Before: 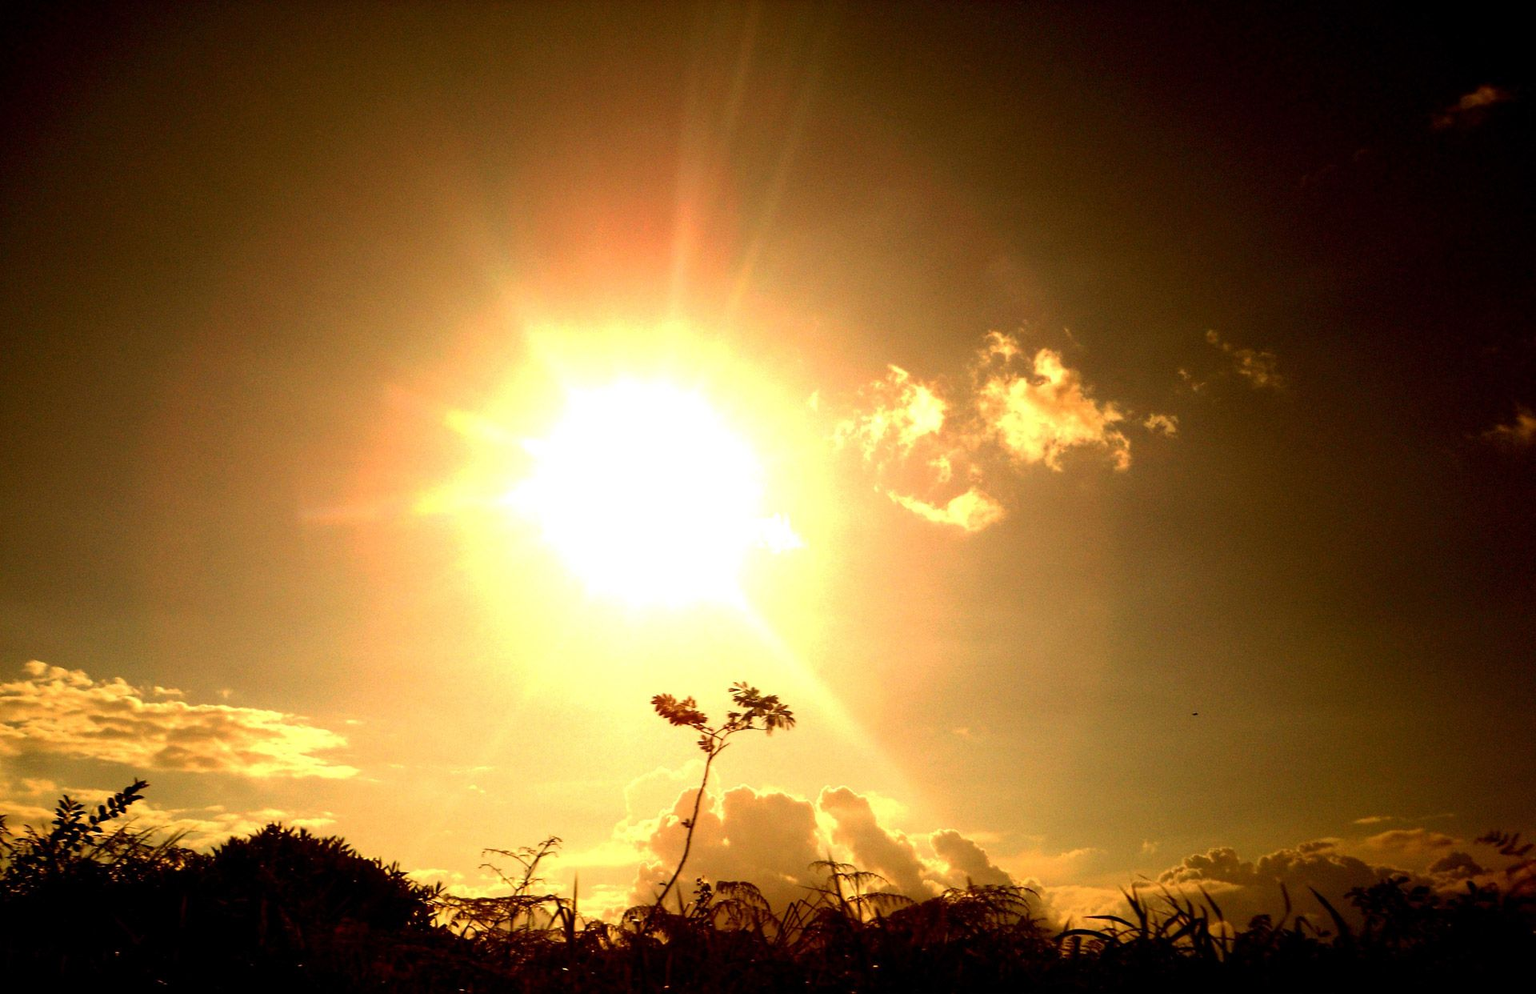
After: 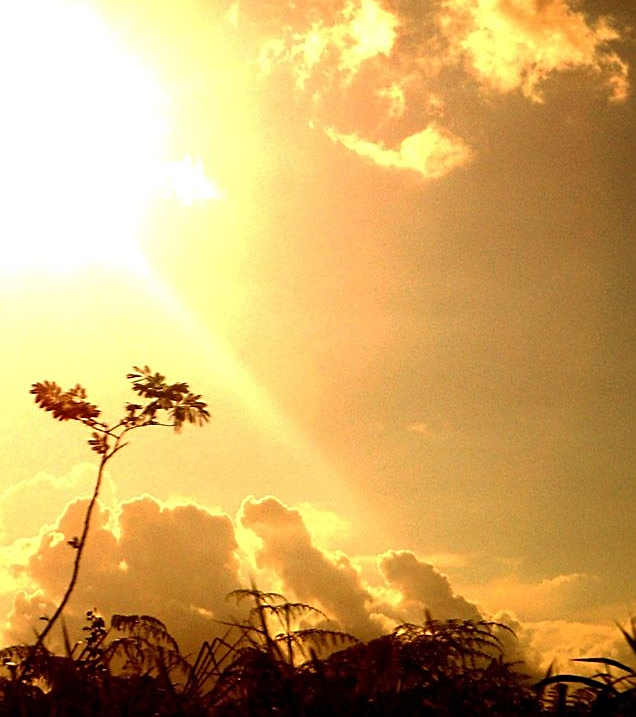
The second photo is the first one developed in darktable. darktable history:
sharpen: on, module defaults
crop: left 40.878%, top 39.176%, right 25.993%, bottom 3.081%
